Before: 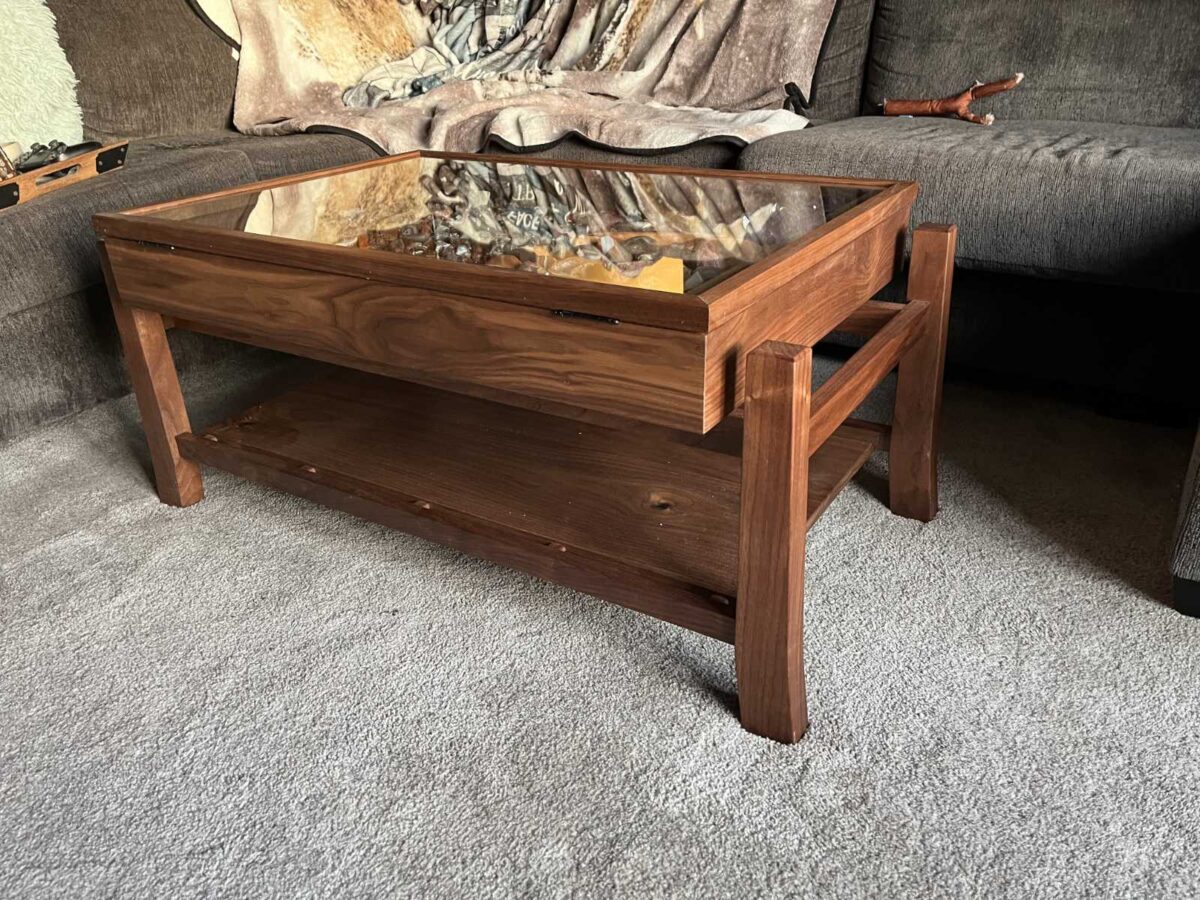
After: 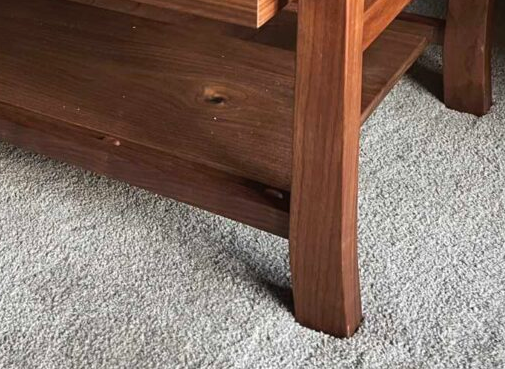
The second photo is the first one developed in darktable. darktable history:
tone curve: curves: ch0 [(0, 0) (0.003, 0.022) (0.011, 0.027) (0.025, 0.038) (0.044, 0.056) (0.069, 0.081) (0.1, 0.11) (0.136, 0.145) (0.177, 0.185) (0.224, 0.229) (0.277, 0.278) (0.335, 0.335) (0.399, 0.399) (0.468, 0.468) (0.543, 0.543) (0.623, 0.623) (0.709, 0.705) (0.801, 0.793) (0.898, 0.887) (1, 1)], preserve colors none
crop: left 37.221%, top 45.169%, right 20.63%, bottom 13.777%
